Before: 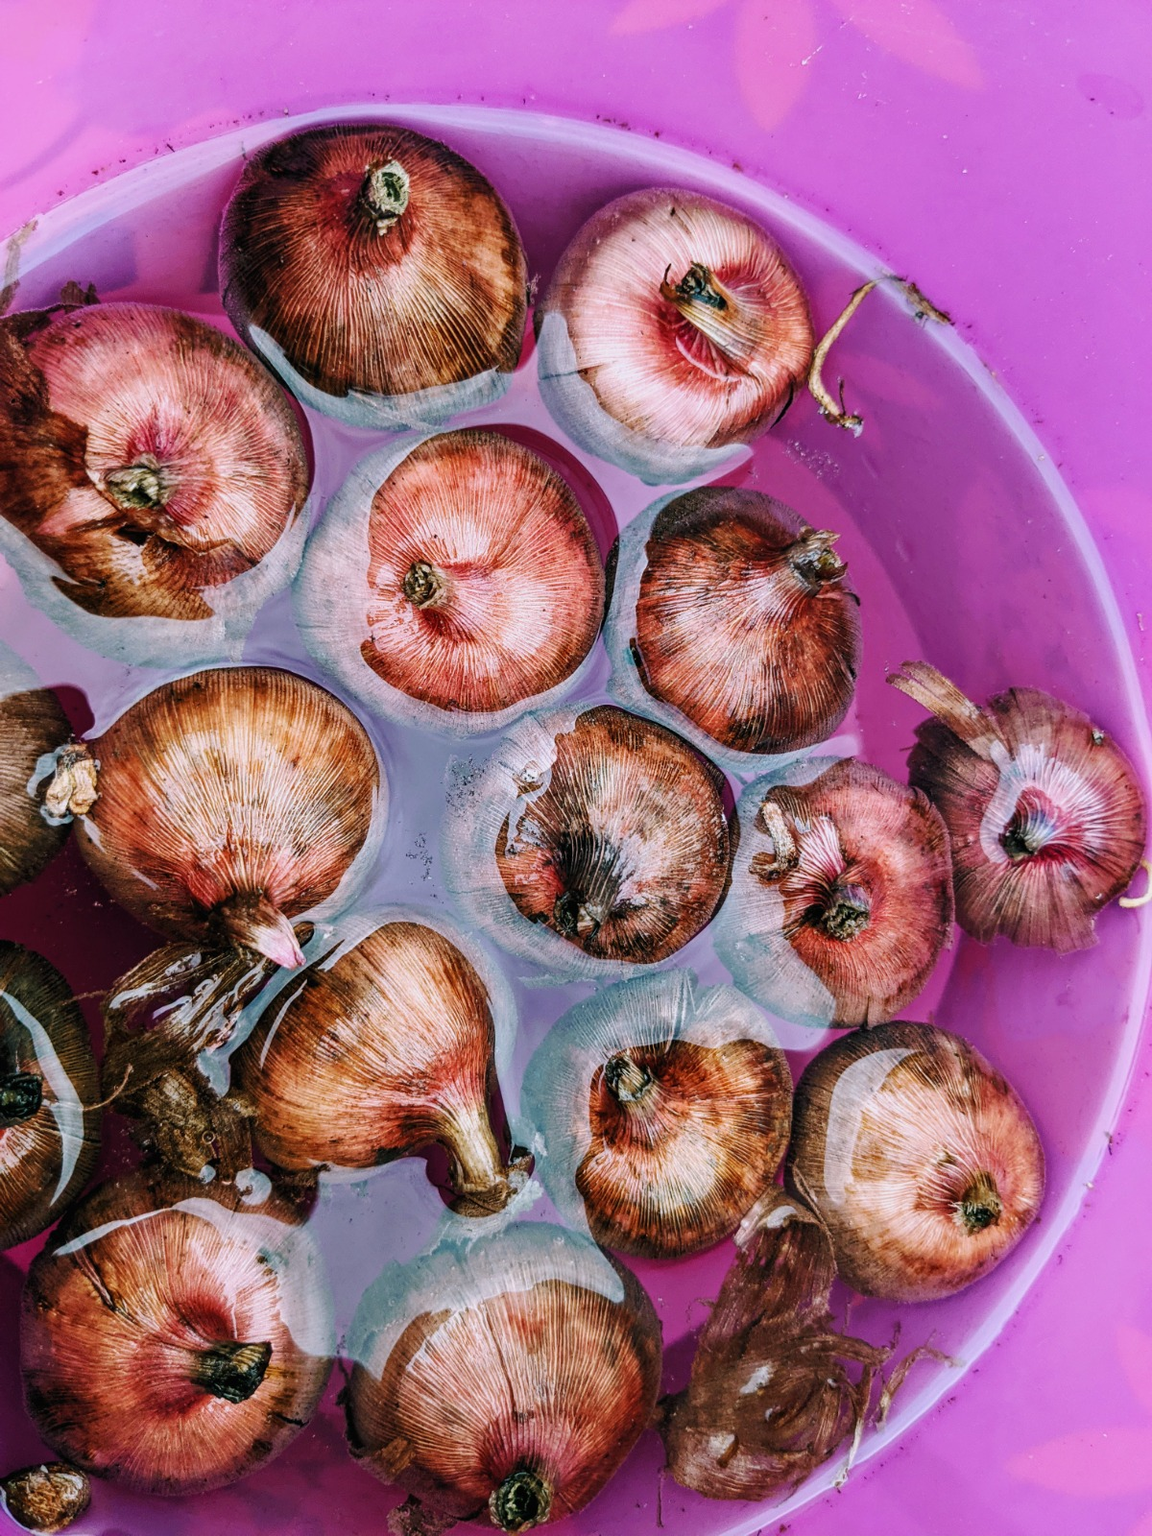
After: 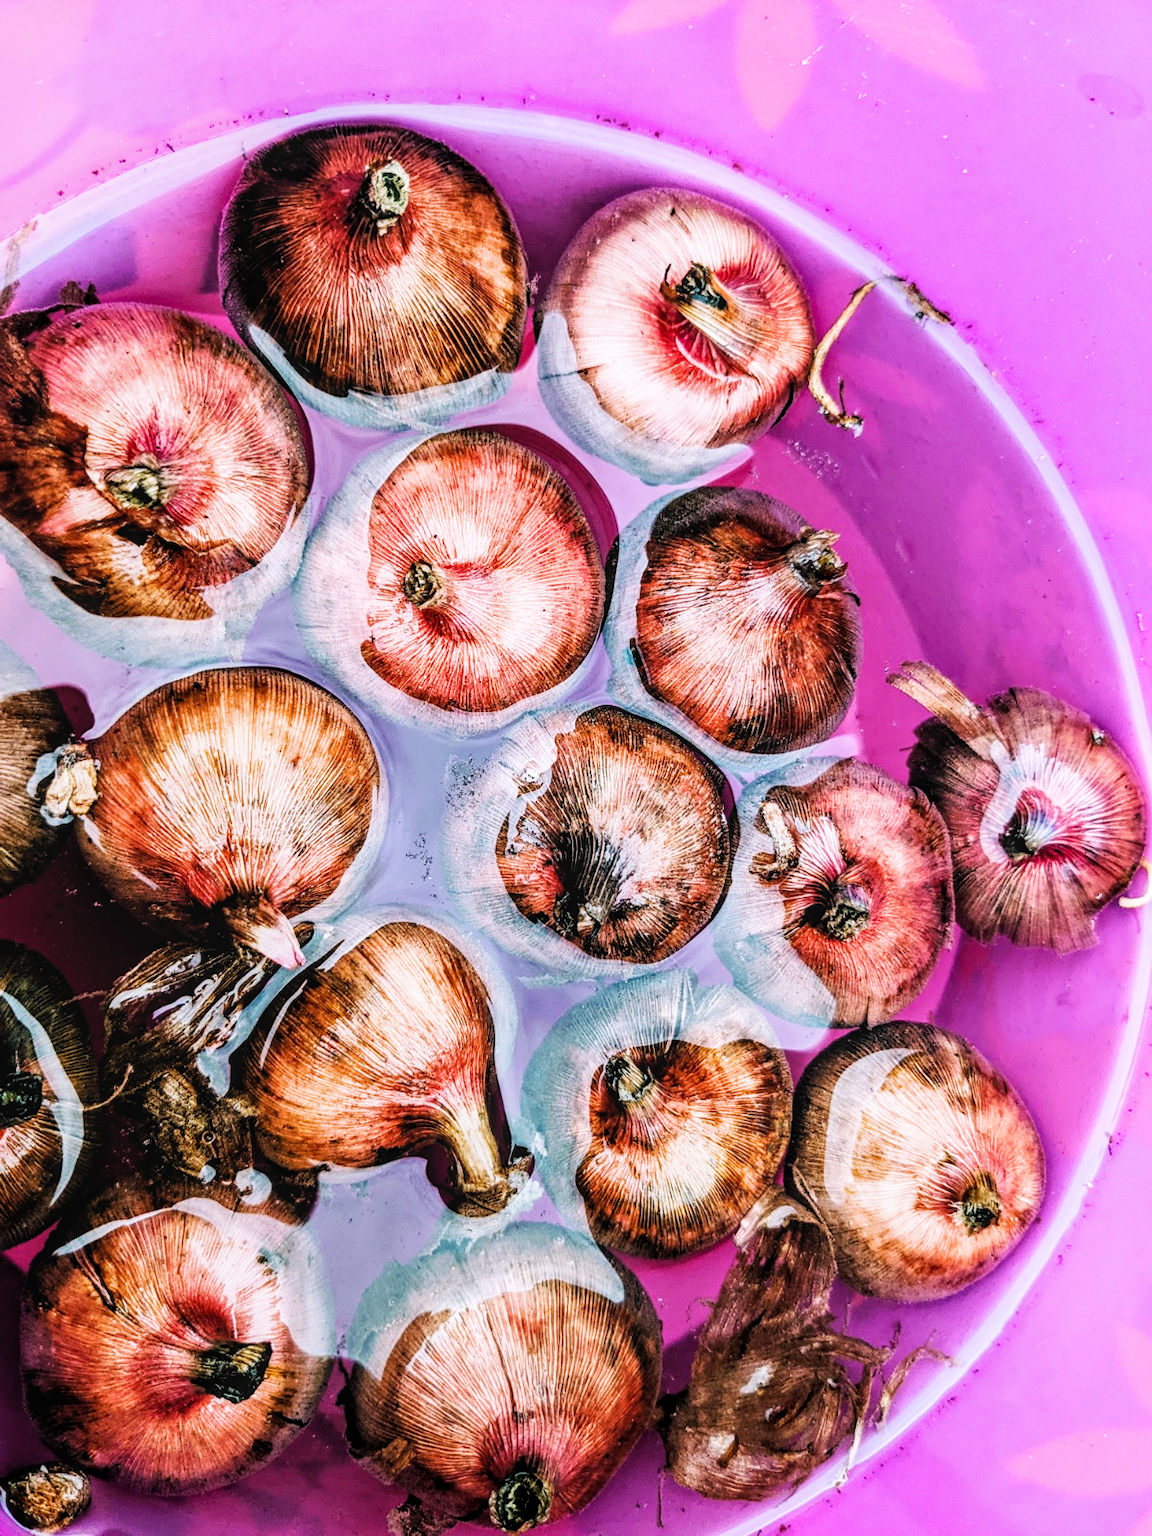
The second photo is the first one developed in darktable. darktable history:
filmic rgb: black relative exposure -5 EV, white relative exposure 3 EV, hardness 3.6, contrast 1.3, highlights saturation mix -30%
exposure: black level correction 0, exposure 0.7 EV, compensate highlight preservation false
color balance rgb: perceptual saturation grading › global saturation 10%, global vibrance 10%
local contrast: detail 115%
